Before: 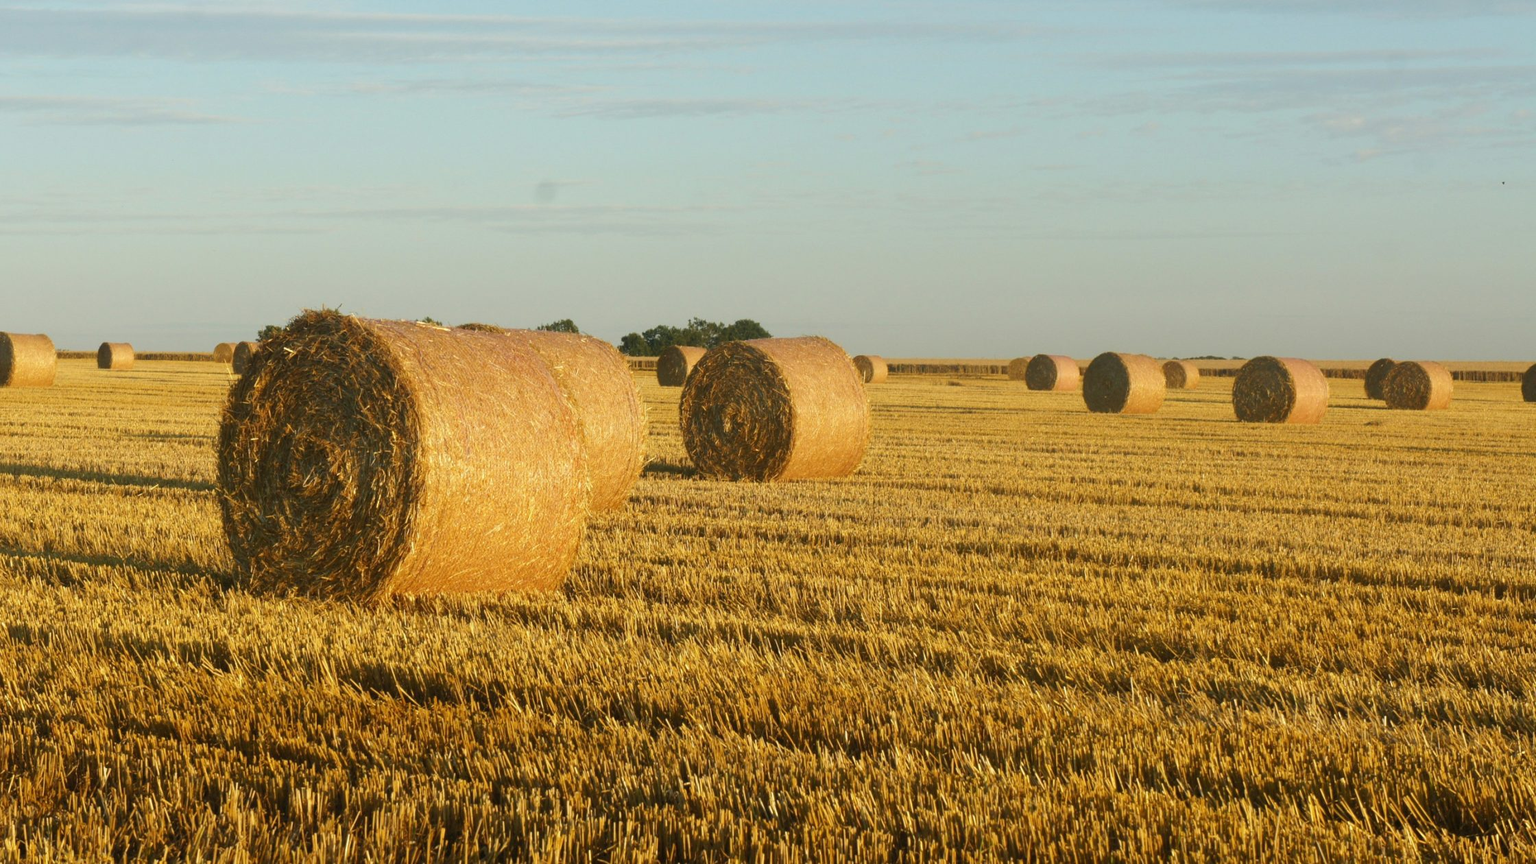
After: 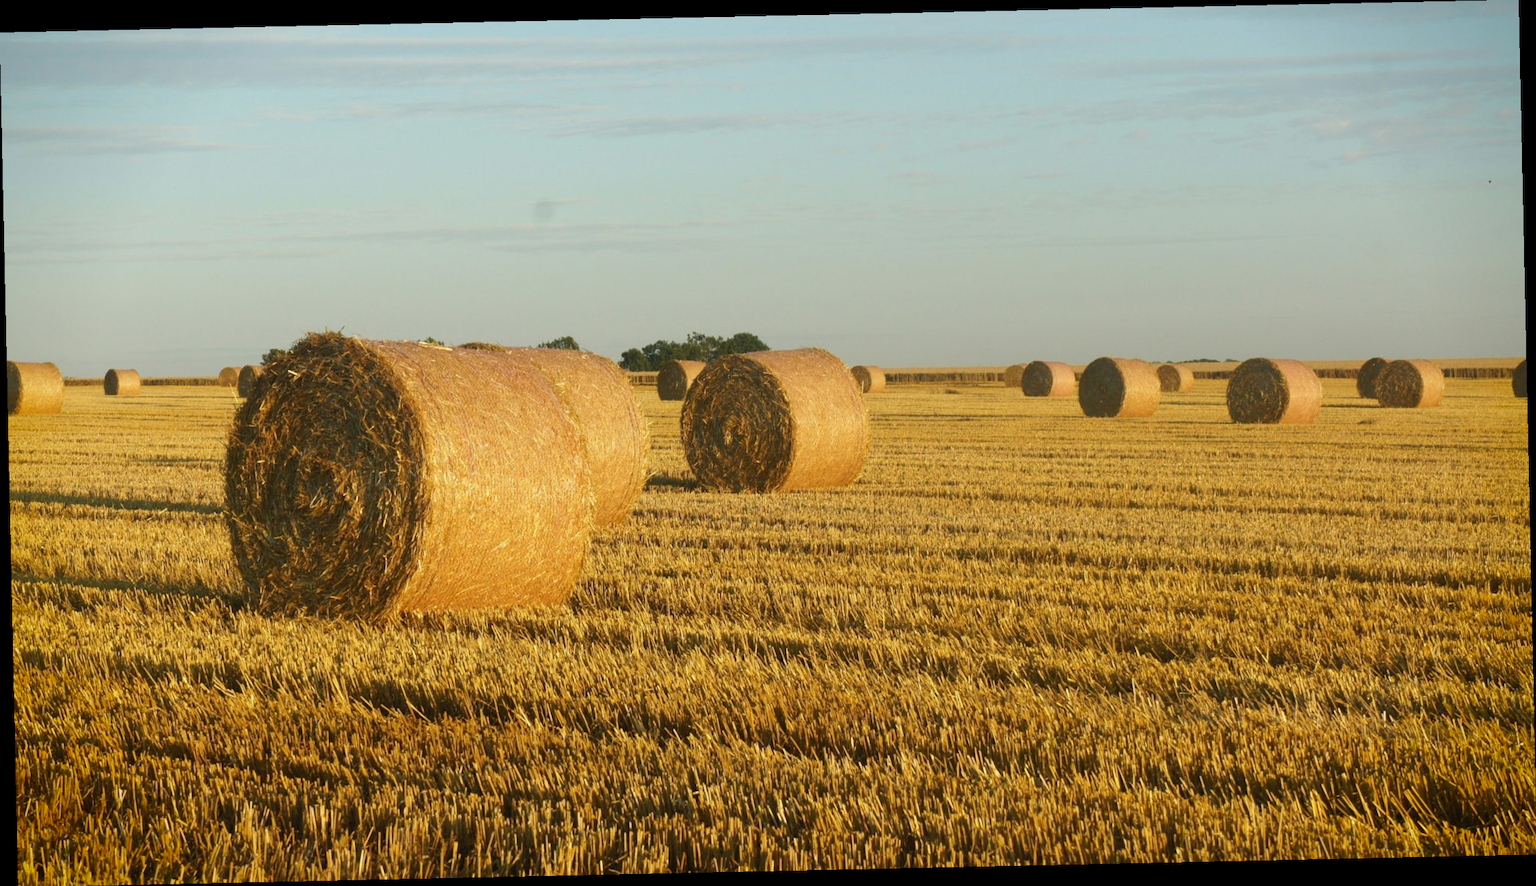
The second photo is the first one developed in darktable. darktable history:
vignetting: fall-off start 88.53%, fall-off radius 44.2%, saturation 0.376, width/height ratio 1.161
rotate and perspective: rotation -1.24°, automatic cropping off
